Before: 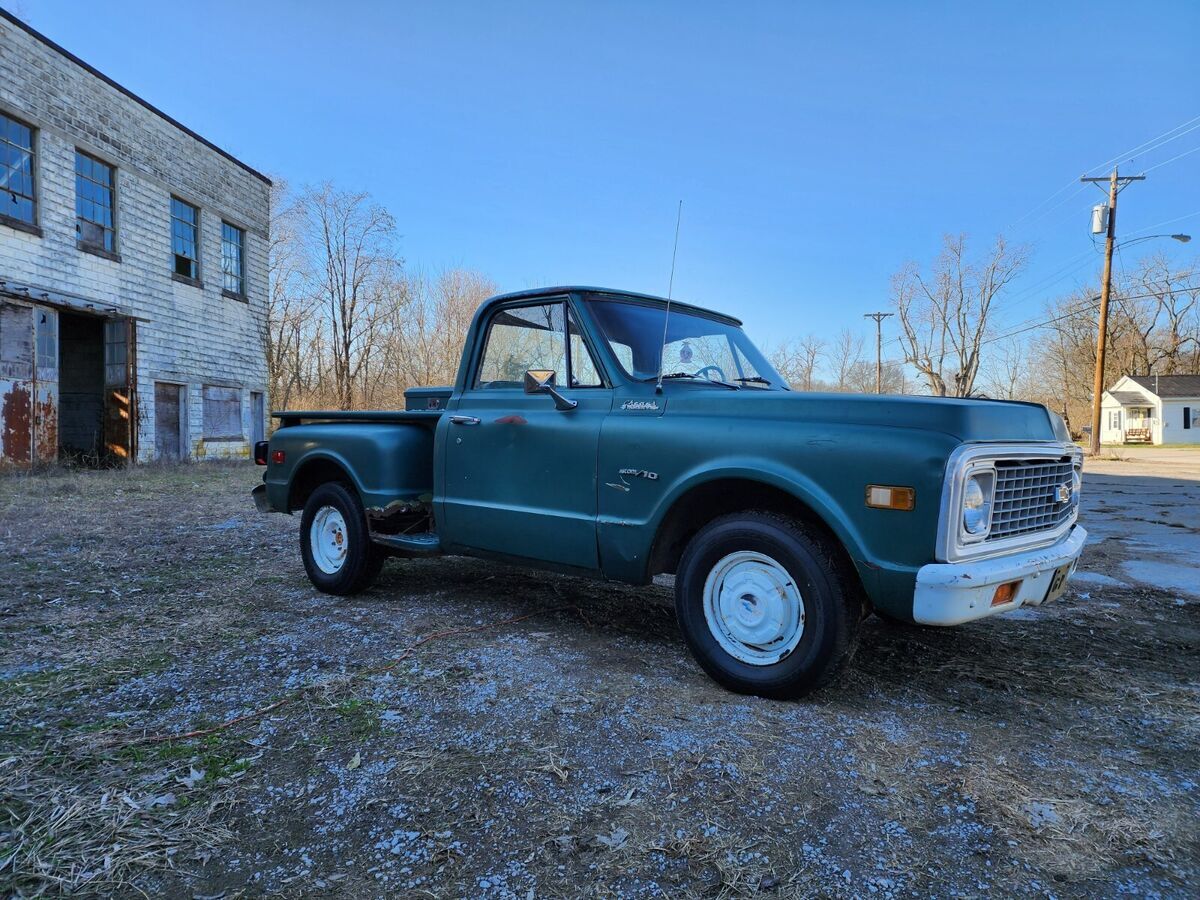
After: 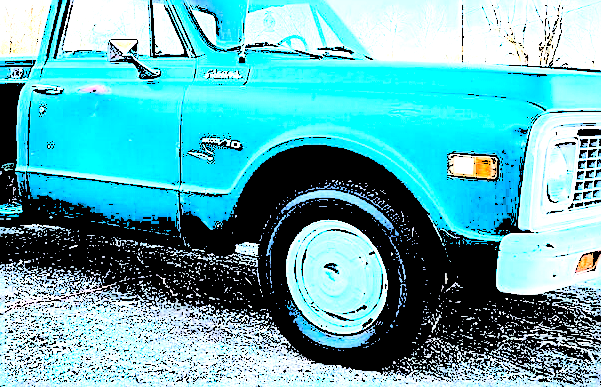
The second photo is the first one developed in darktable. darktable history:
levels: levels [0.246, 0.256, 0.506]
crop: left 34.779%, top 36.875%, right 15.107%, bottom 20.068%
exposure: black level correction 0, exposure 1.101 EV, compensate highlight preservation false
sharpen: radius 1.731, amount 1.302
